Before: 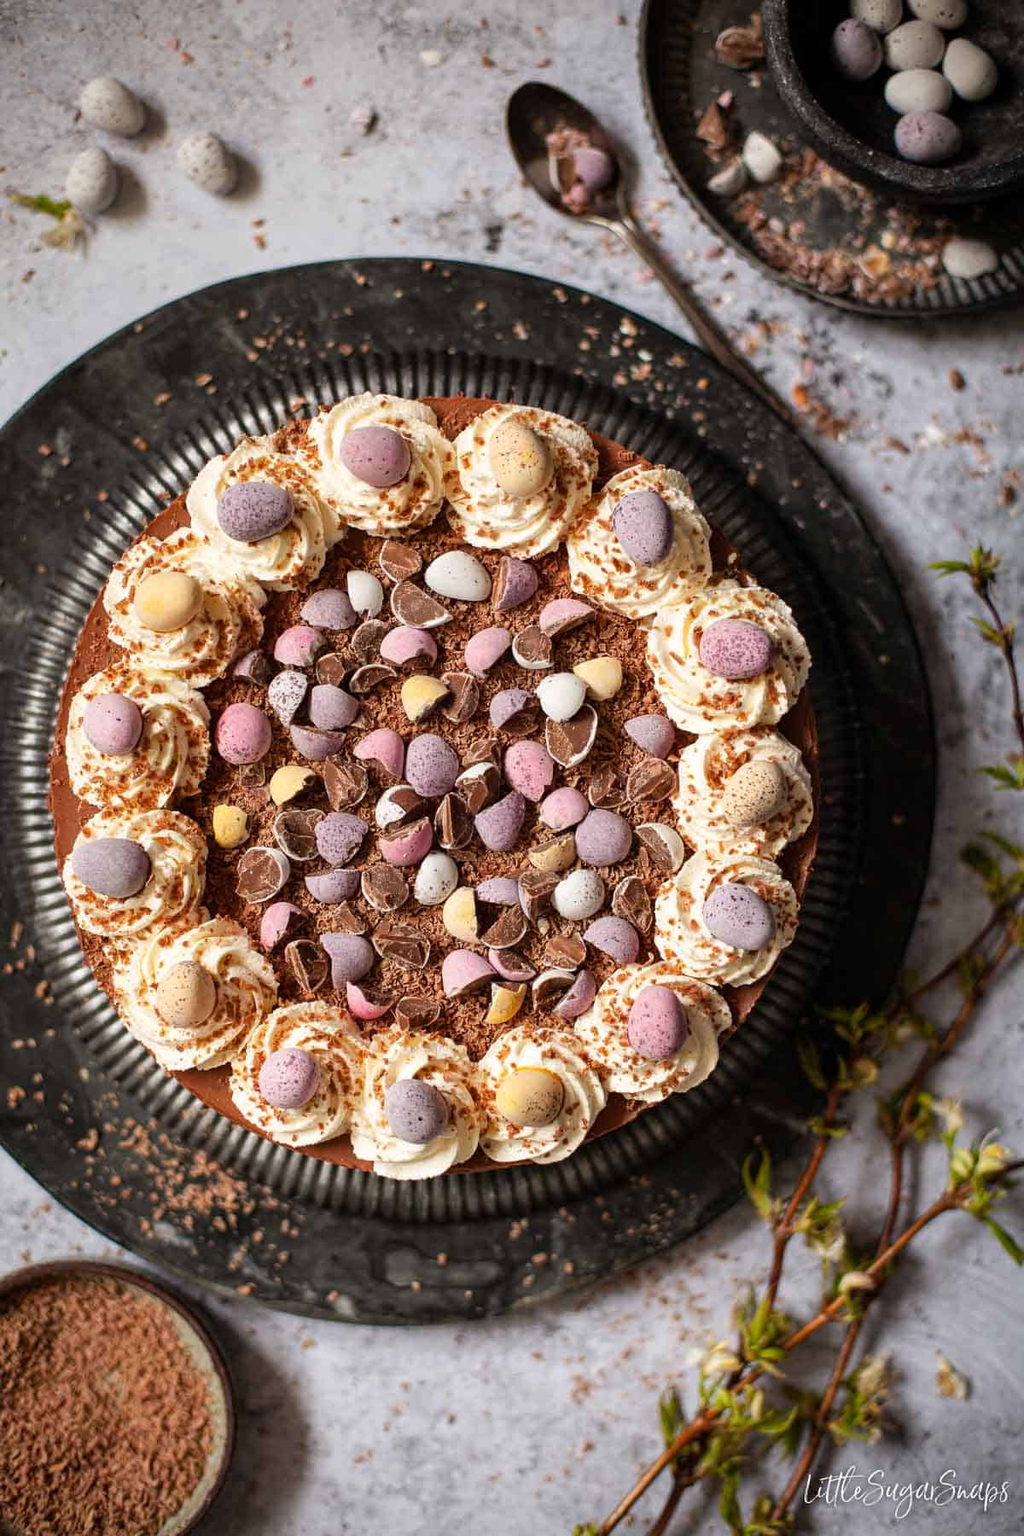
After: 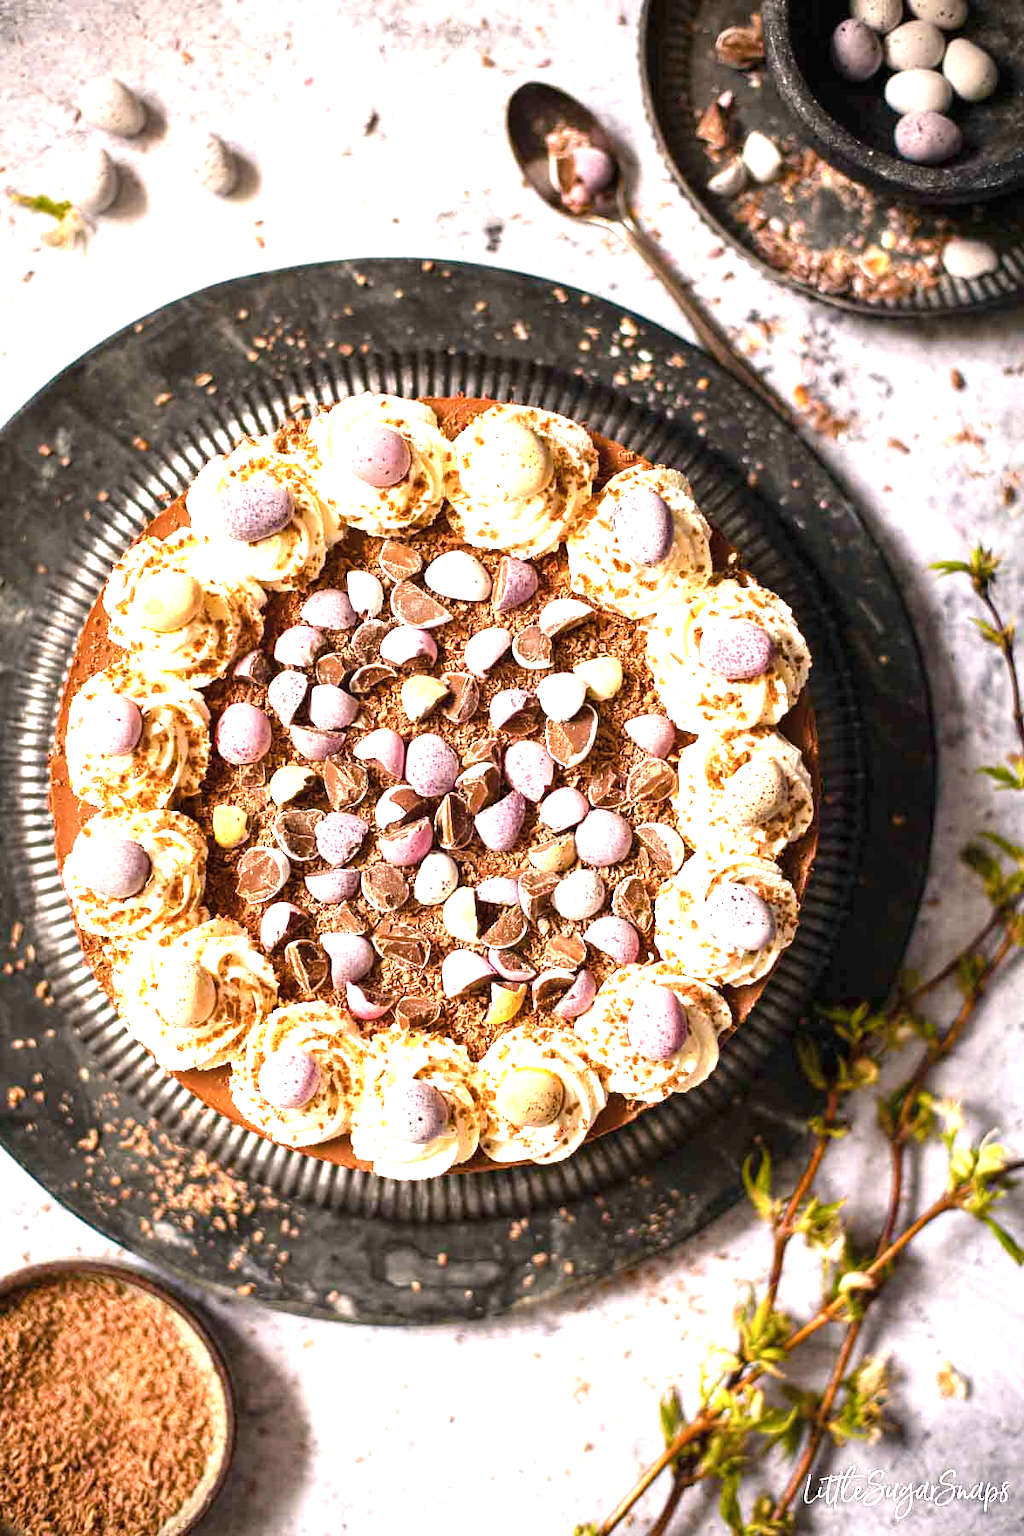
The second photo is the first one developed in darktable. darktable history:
color correction: highlights b* -0.042, saturation 0.769
exposure: black level correction 0, exposure 1.464 EV, compensate highlight preservation false
color balance rgb: shadows lift › hue 87.68°, highlights gain › chroma 2.075%, highlights gain › hue 46.68°, linear chroma grading › shadows 31.805%, linear chroma grading › global chroma -2.625%, linear chroma grading › mid-tones 4.357%, perceptual saturation grading › global saturation 25.578%, perceptual brilliance grading › highlights 2.475%
